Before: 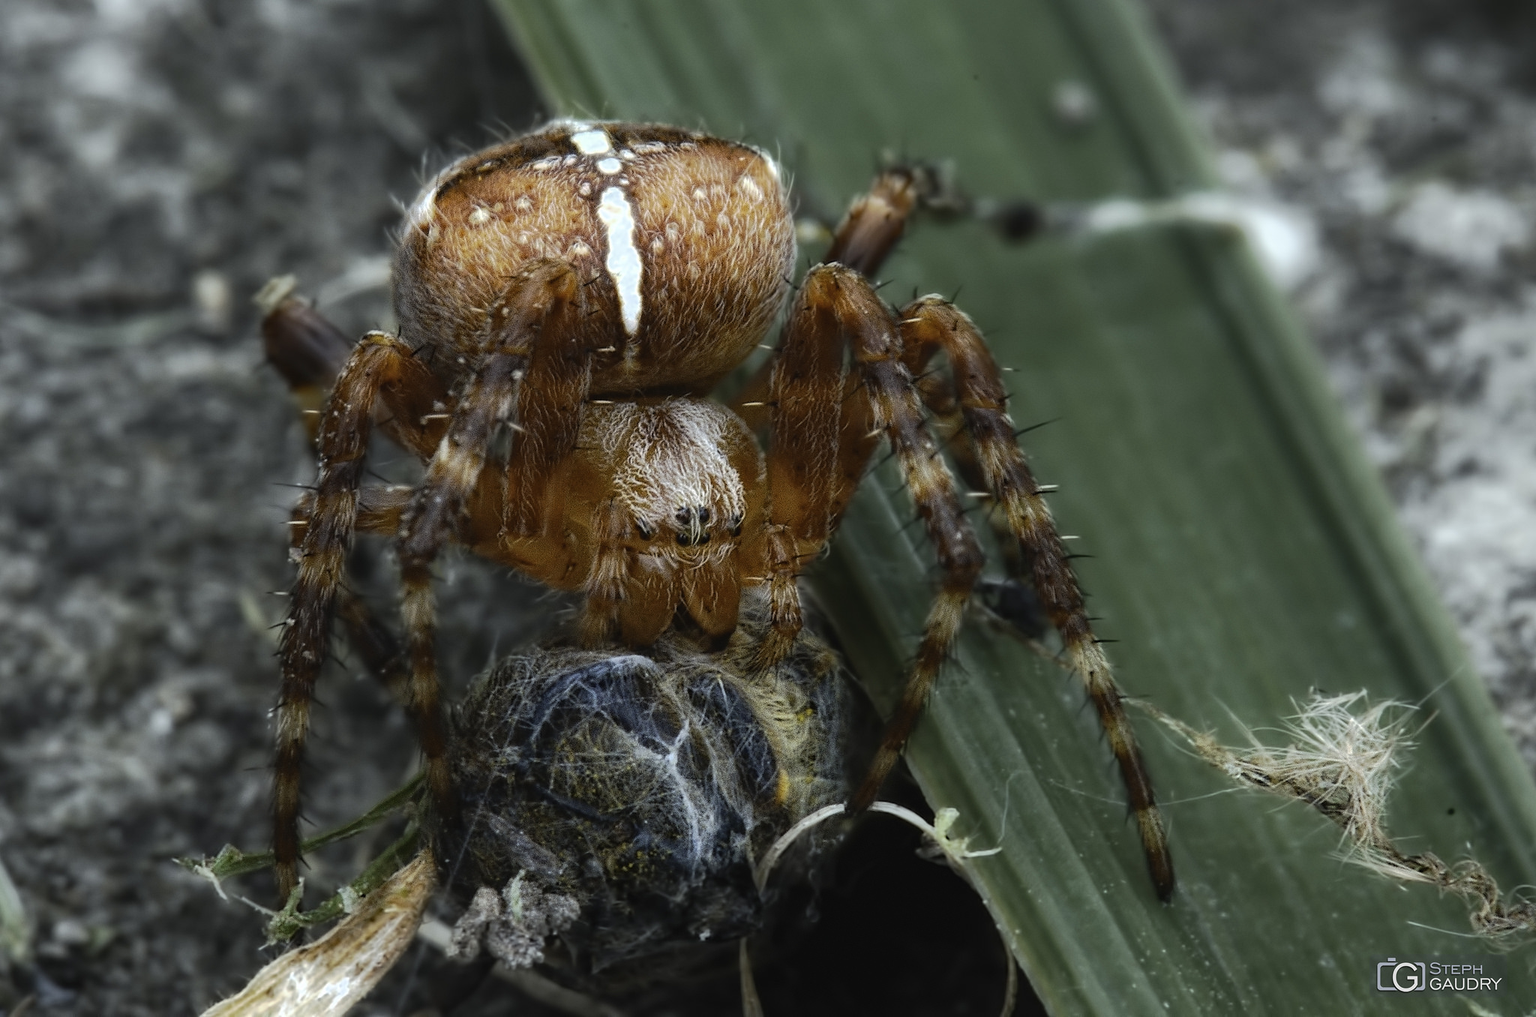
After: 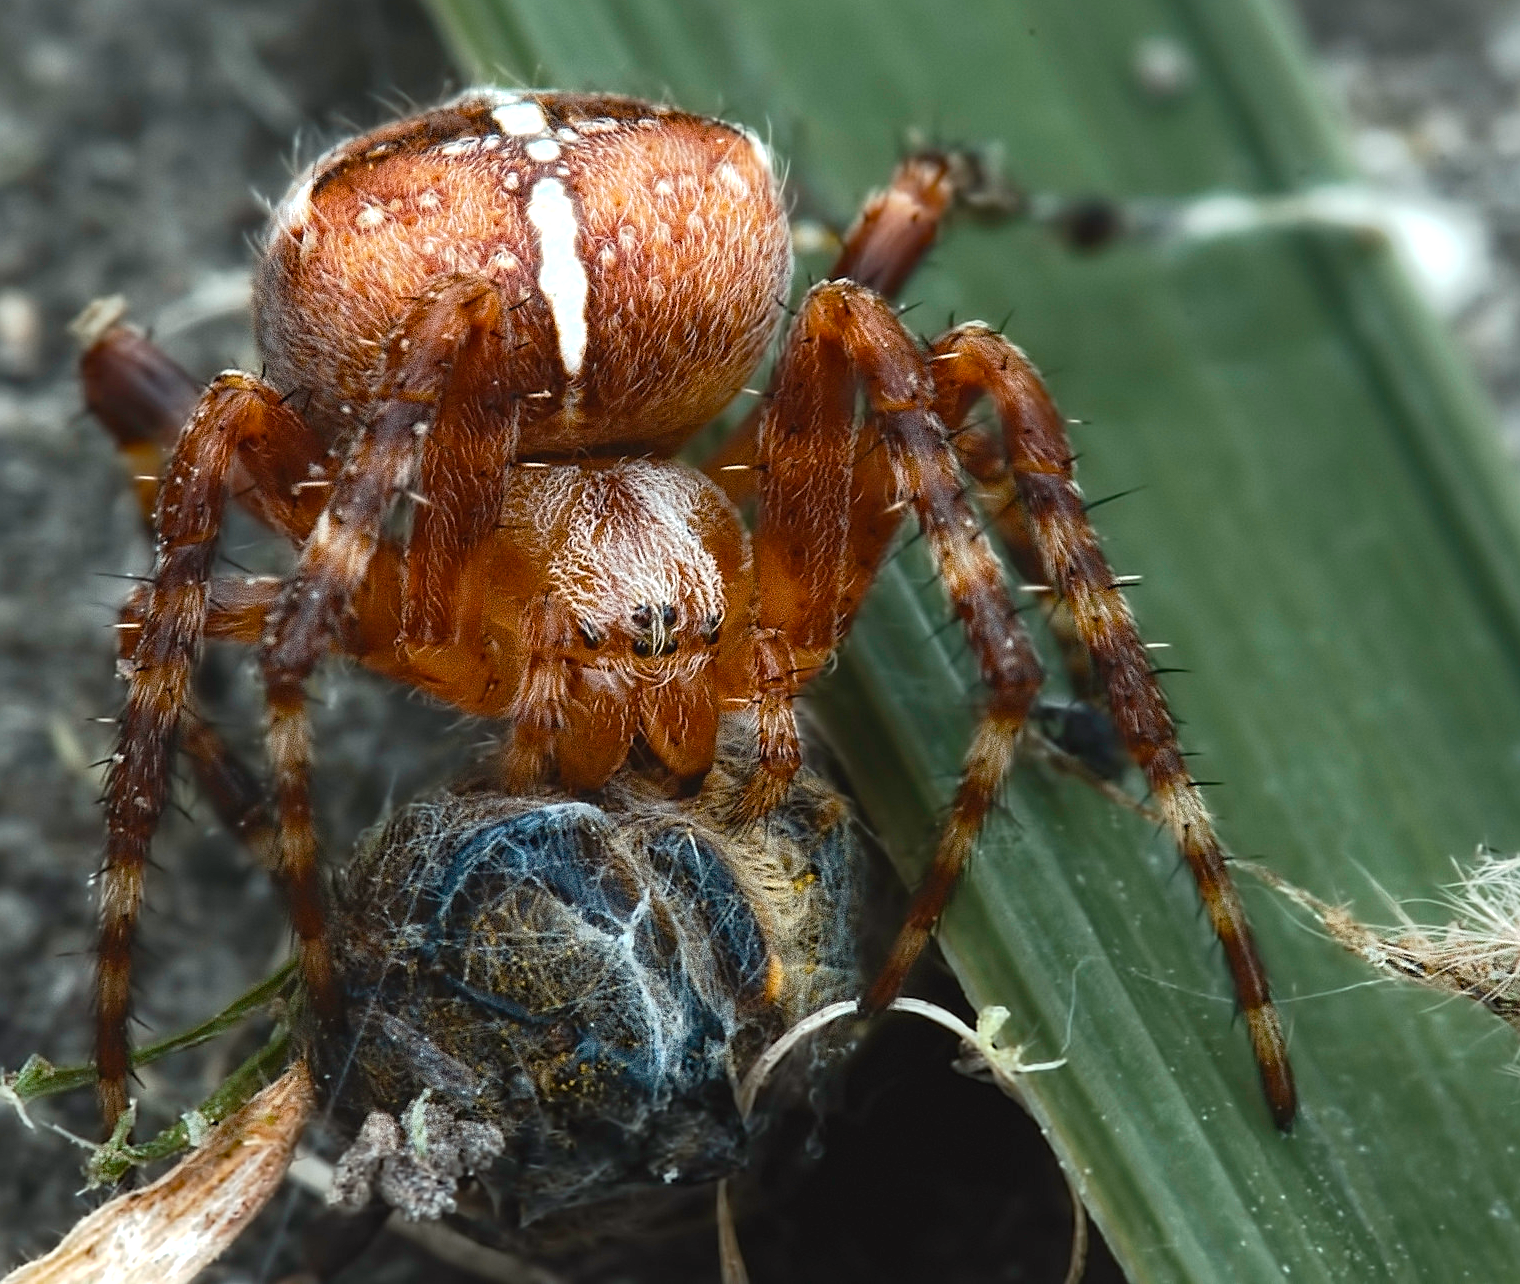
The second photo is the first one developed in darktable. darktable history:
color balance rgb: shadows lift › chroma 1%, shadows lift › hue 28.8°, power › hue 60°, highlights gain › chroma 1%, highlights gain › hue 60°, global offset › luminance 0.25%, perceptual saturation grading › highlights -20%, perceptual saturation grading › shadows 20%, perceptual brilliance grading › highlights 10%, perceptual brilliance grading › shadows -5%, global vibrance 19.67%
sharpen: radius 2.167, amount 0.381, threshold 0
crop and rotate: left 13.15%, top 5.251%, right 12.609%
